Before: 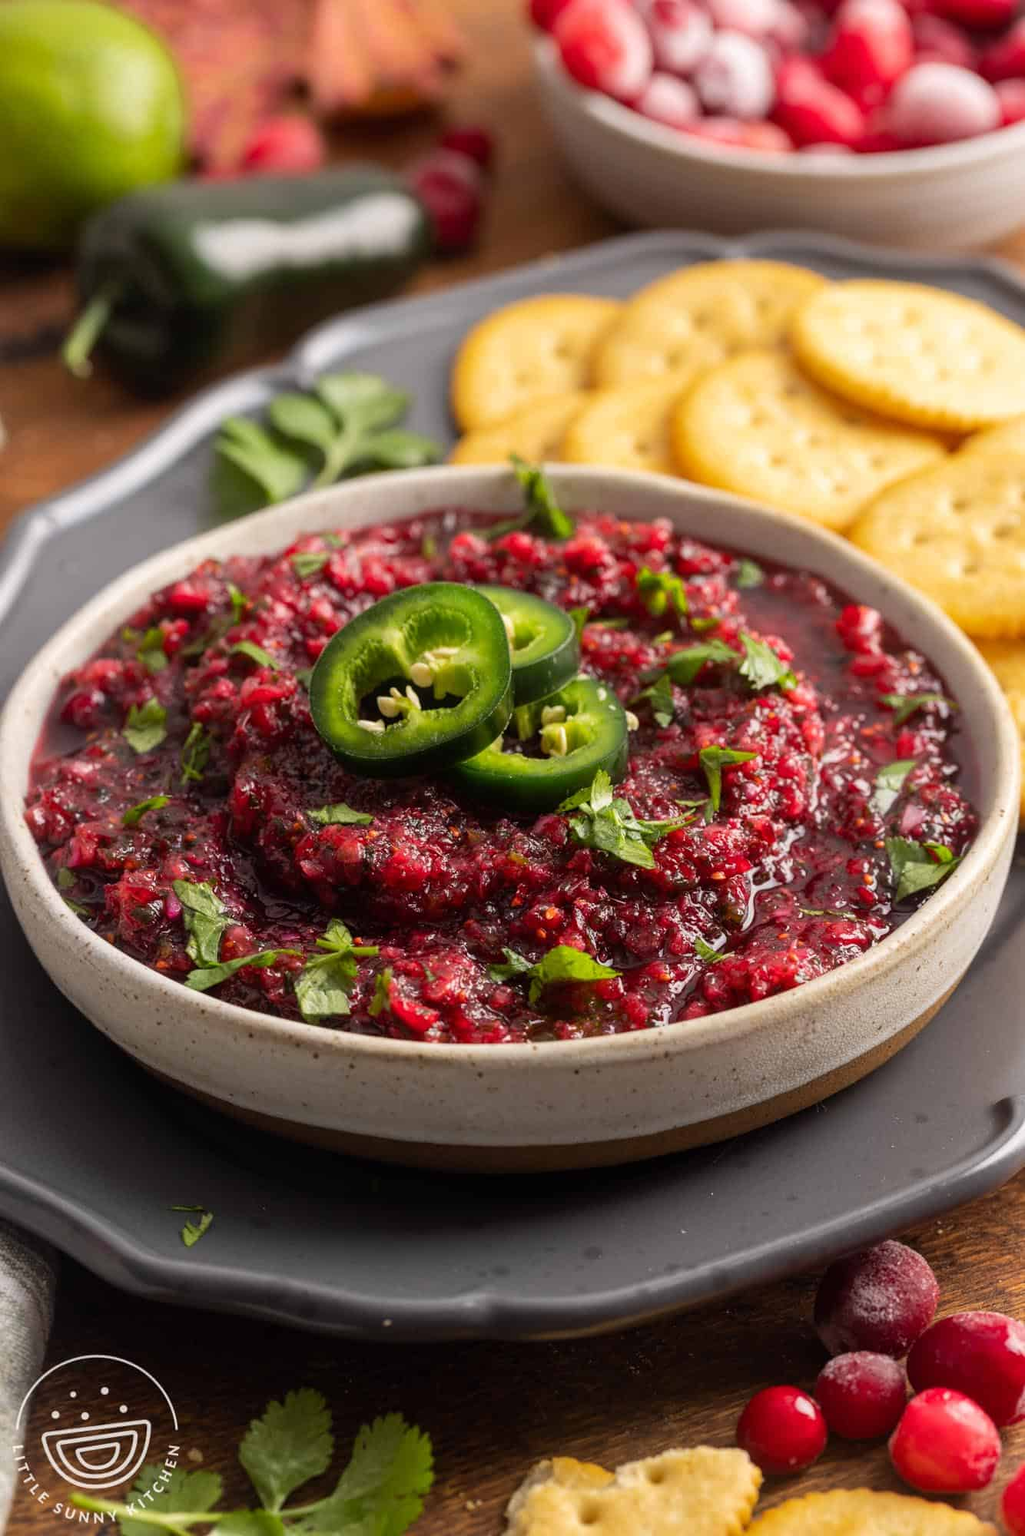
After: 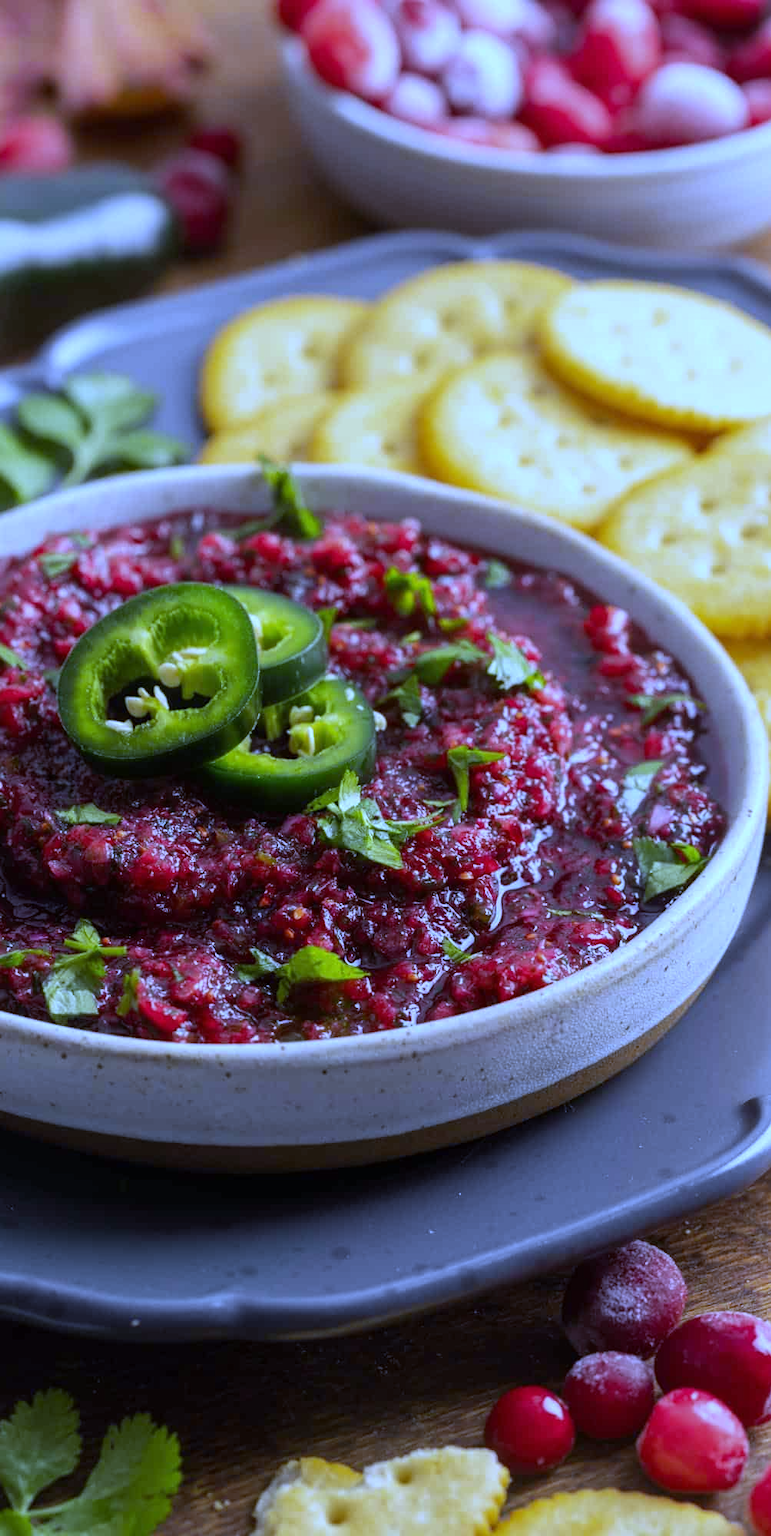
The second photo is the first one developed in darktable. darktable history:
white balance: red 0.766, blue 1.537
crop and rotate: left 24.6%
